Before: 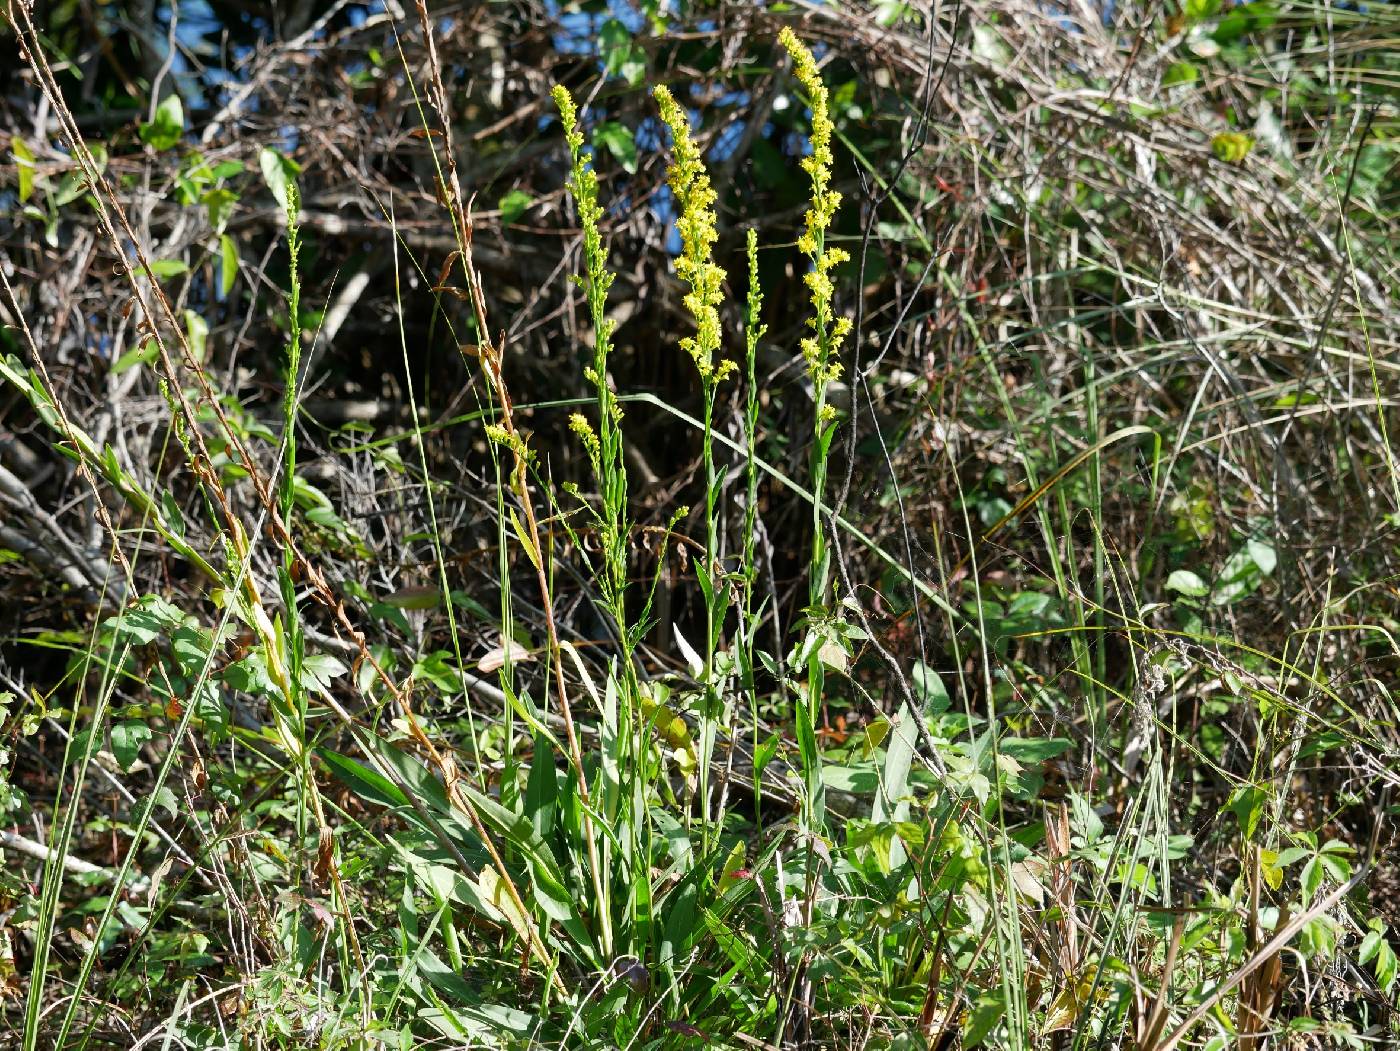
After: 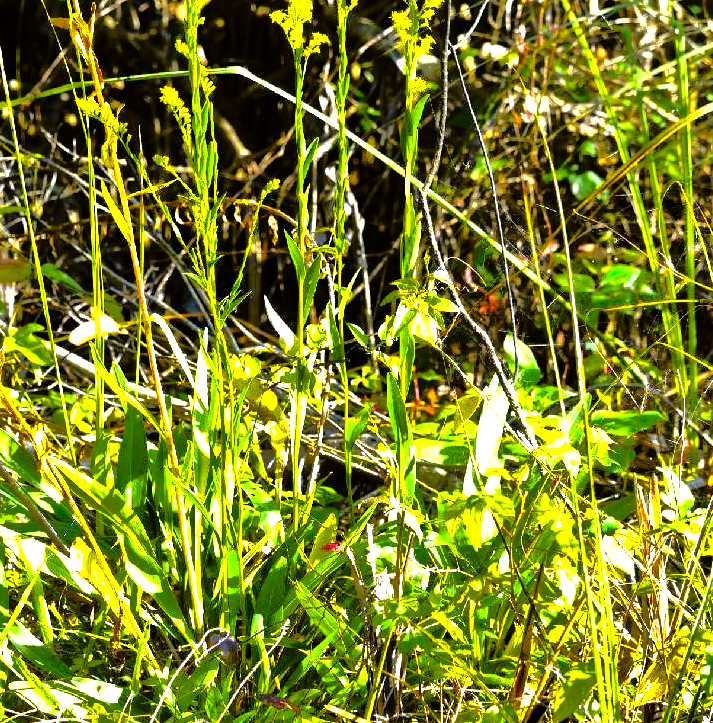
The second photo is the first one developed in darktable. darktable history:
color balance rgb: linear chroma grading › shadows -30%, linear chroma grading › global chroma 35%, perceptual saturation grading › global saturation 75%, perceptual saturation grading › shadows -30%, perceptual brilliance grading › highlights 75%, perceptual brilliance grading › shadows -30%, global vibrance 35%
tone equalizer: -8 EV -0.528 EV, -7 EV -0.319 EV, -6 EV -0.083 EV, -5 EV 0.413 EV, -4 EV 0.985 EV, -3 EV 0.791 EV, -2 EV -0.01 EV, -1 EV 0.14 EV, +0 EV -0.012 EV, smoothing 1
tone curve: curves: ch0 [(0, 0) (0.239, 0.248) (0.508, 0.606) (0.828, 0.878) (1, 1)]; ch1 [(0, 0) (0.401, 0.42) (0.45, 0.464) (0.492, 0.498) (0.511, 0.507) (0.561, 0.549) (0.688, 0.726) (1, 1)]; ch2 [(0, 0) (0.411, 0.433) (0.5, 0.504) (0.545, 0.574) (1, 1)], color space Lab, independent channels, preserve colors none
crop and rotate: left 29.237%, top 31.152%, right 19.807%
